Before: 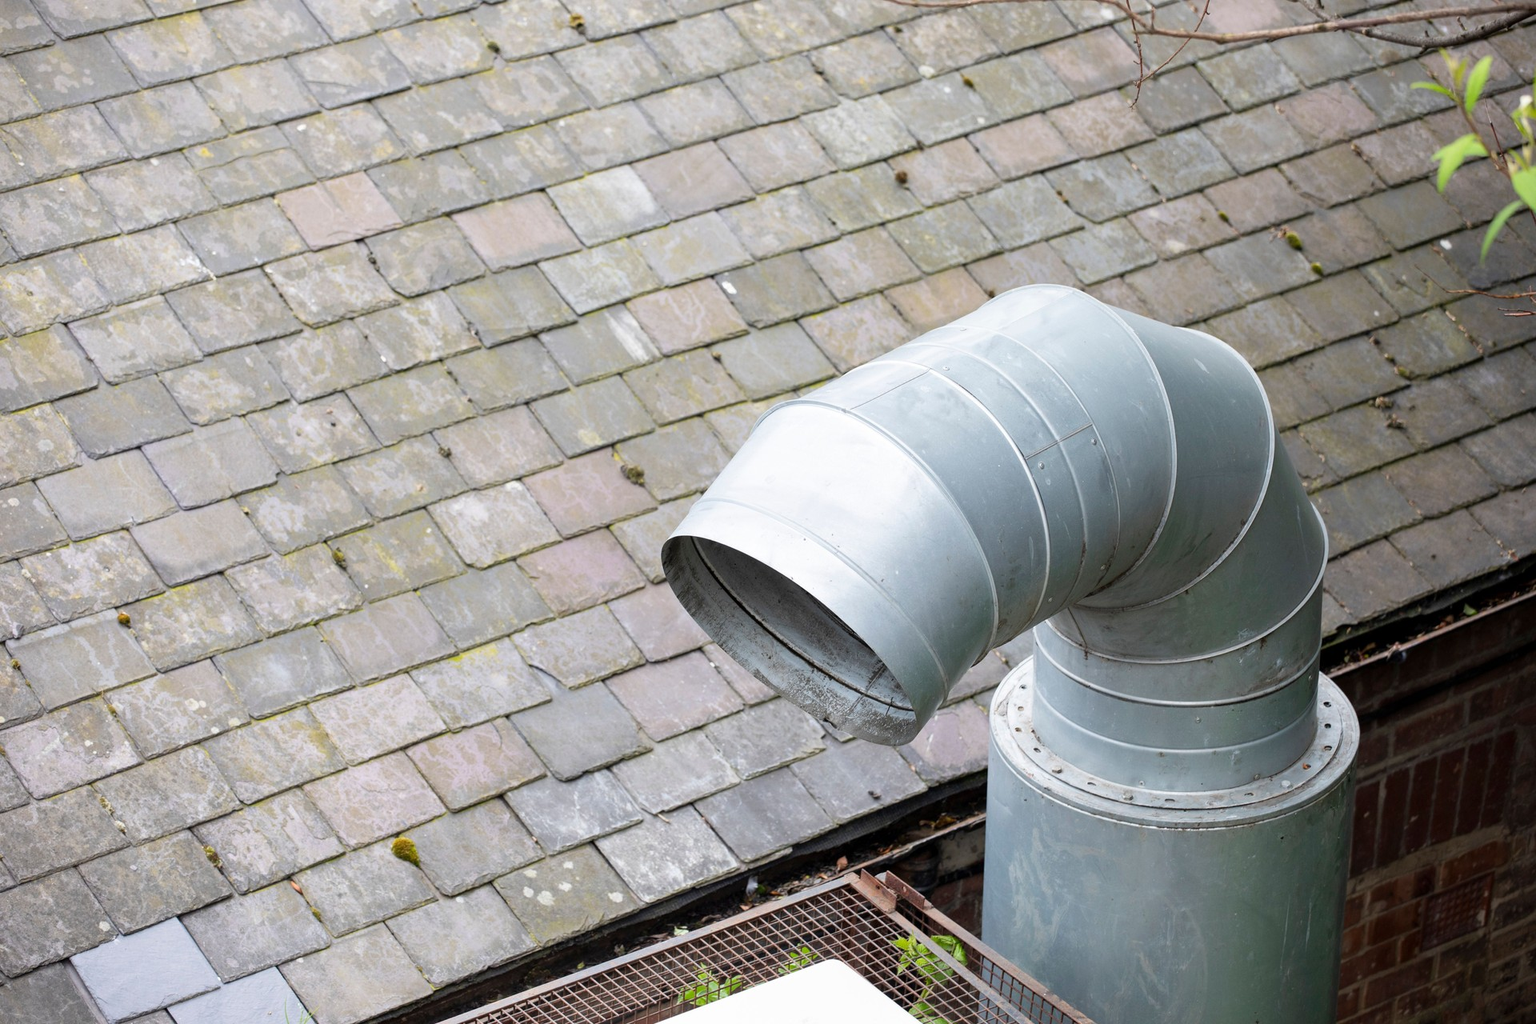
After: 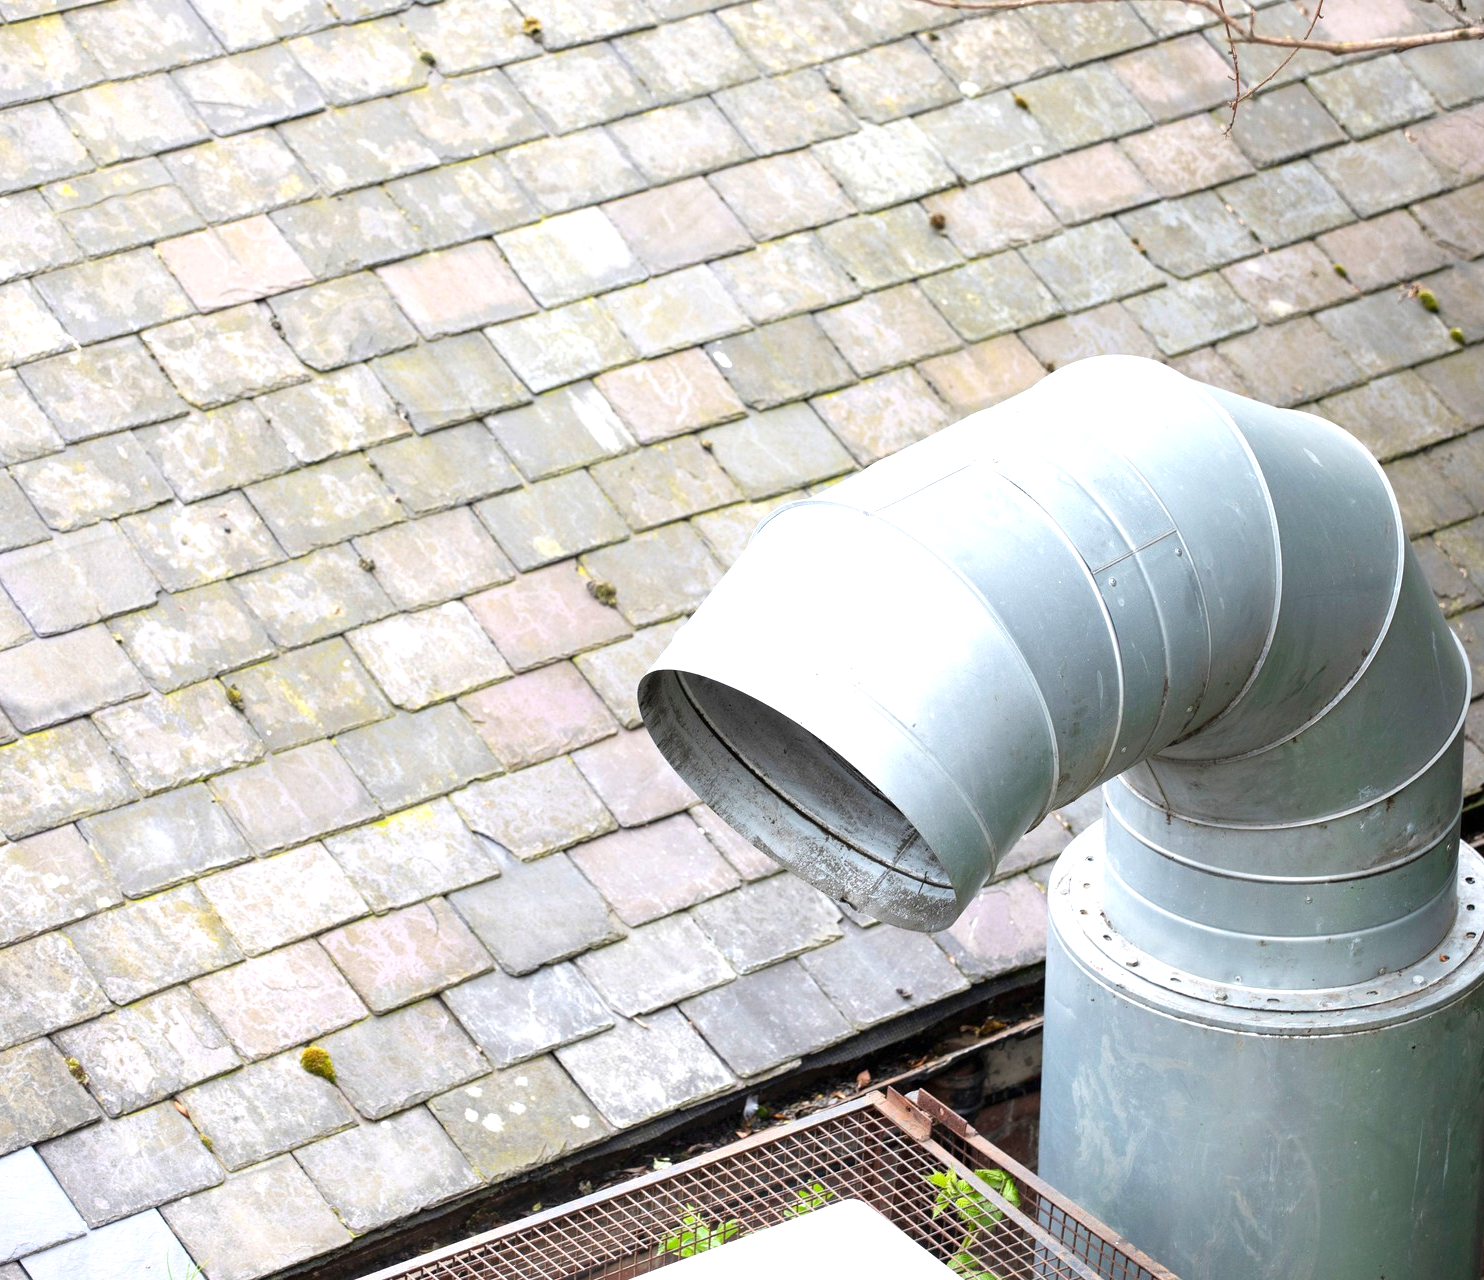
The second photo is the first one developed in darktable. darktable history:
crop: left 9.845%, right 12.829%
exposure: black level correction 0, exposure 0.692 EV, compensate highlight preservation false
